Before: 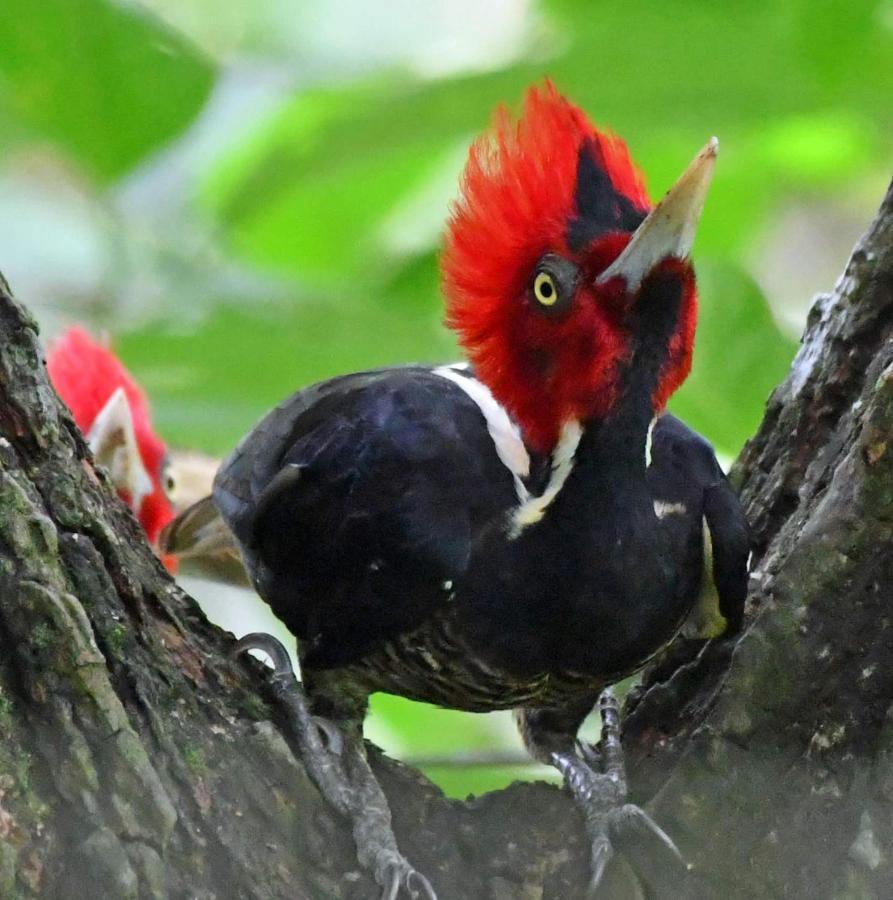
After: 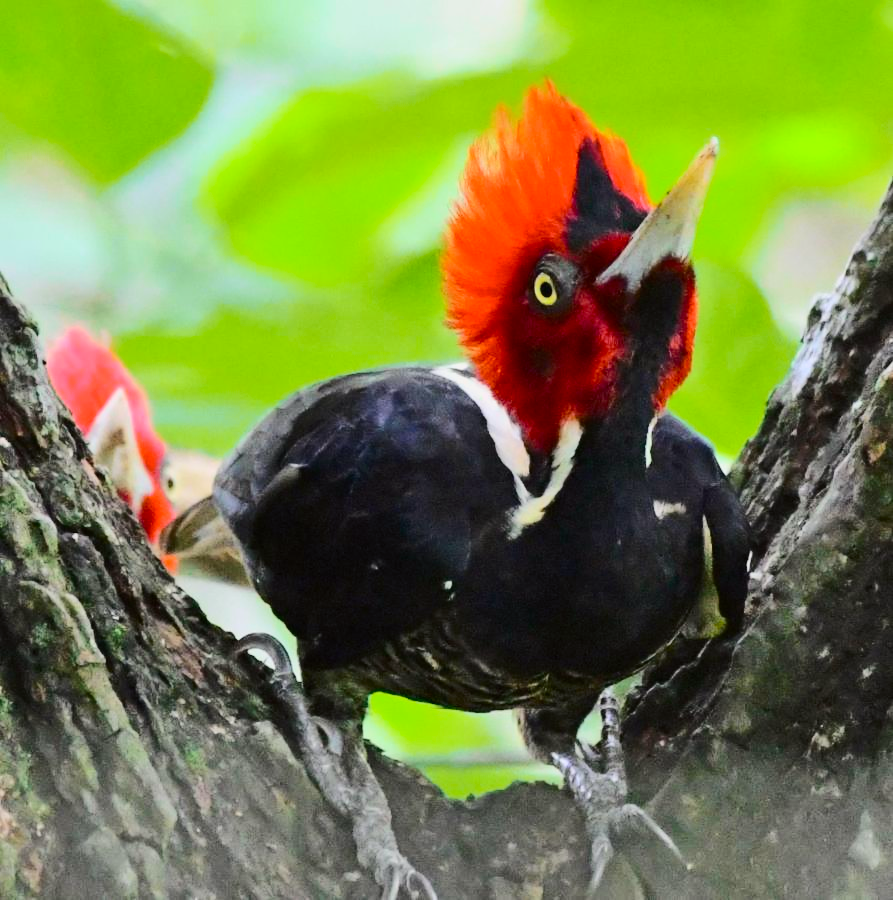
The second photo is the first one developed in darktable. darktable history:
tone curve: curves: ch0 [(0, 0.011) (0.104, 0.085) (0.236, 0.234) (0.398, 0.507) (0.472, 0.62) (0.641, 0.773) (0.835, 0.883) (1, 0.961)]; ch1 [(0, 0) (0.353, 0.344) (0.43, 0.401) (0.479, 0.476) (0.502, 0.504) (0.54, 0.542) (0.602, 0.613) (0.638, 0.668) (0.693, 0.727) (1, 1)]; ch2 [(0, 0) (0.34, 0.314) (0.434, 0.43) (0.5, 0.506) (0.528, 0.534) (0.55, 0.567) (0.595, 0.613) (0.644, 0.729) (1, 1)], color space Lab, independent channels, preserve colors none
